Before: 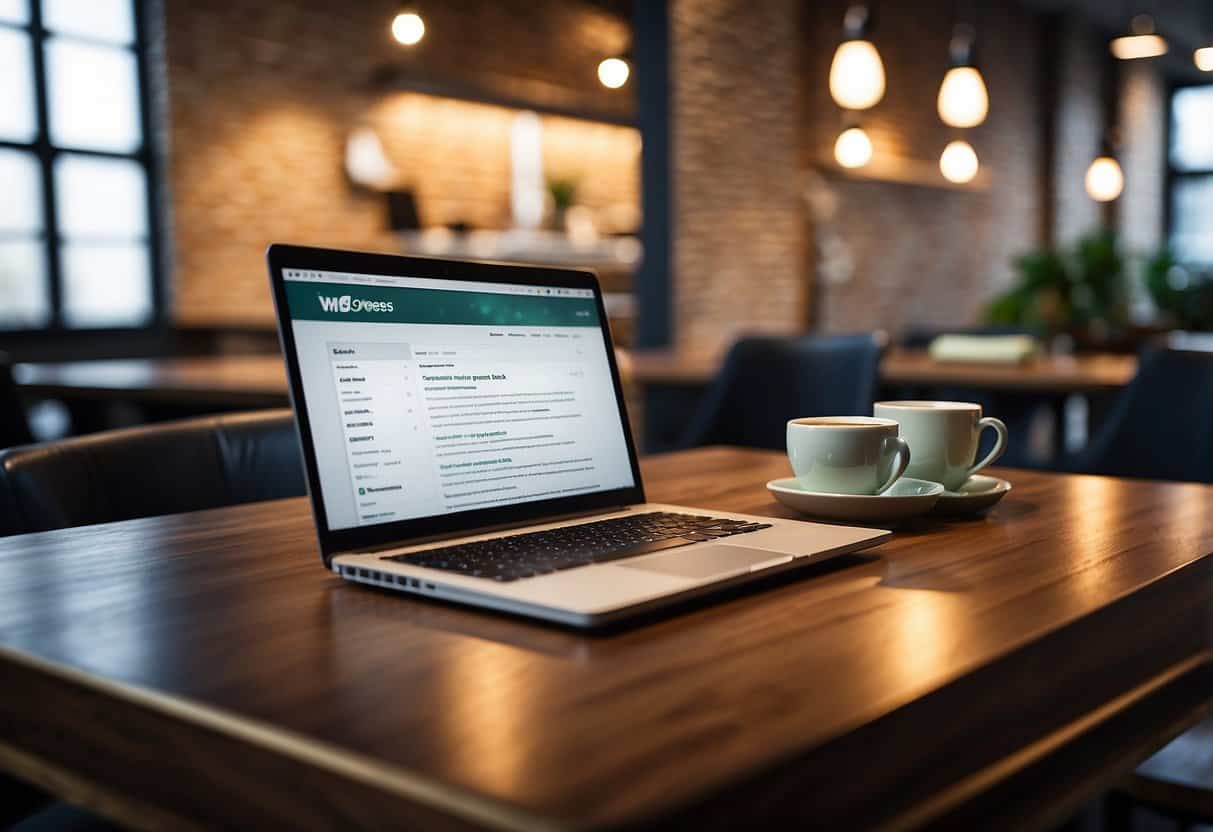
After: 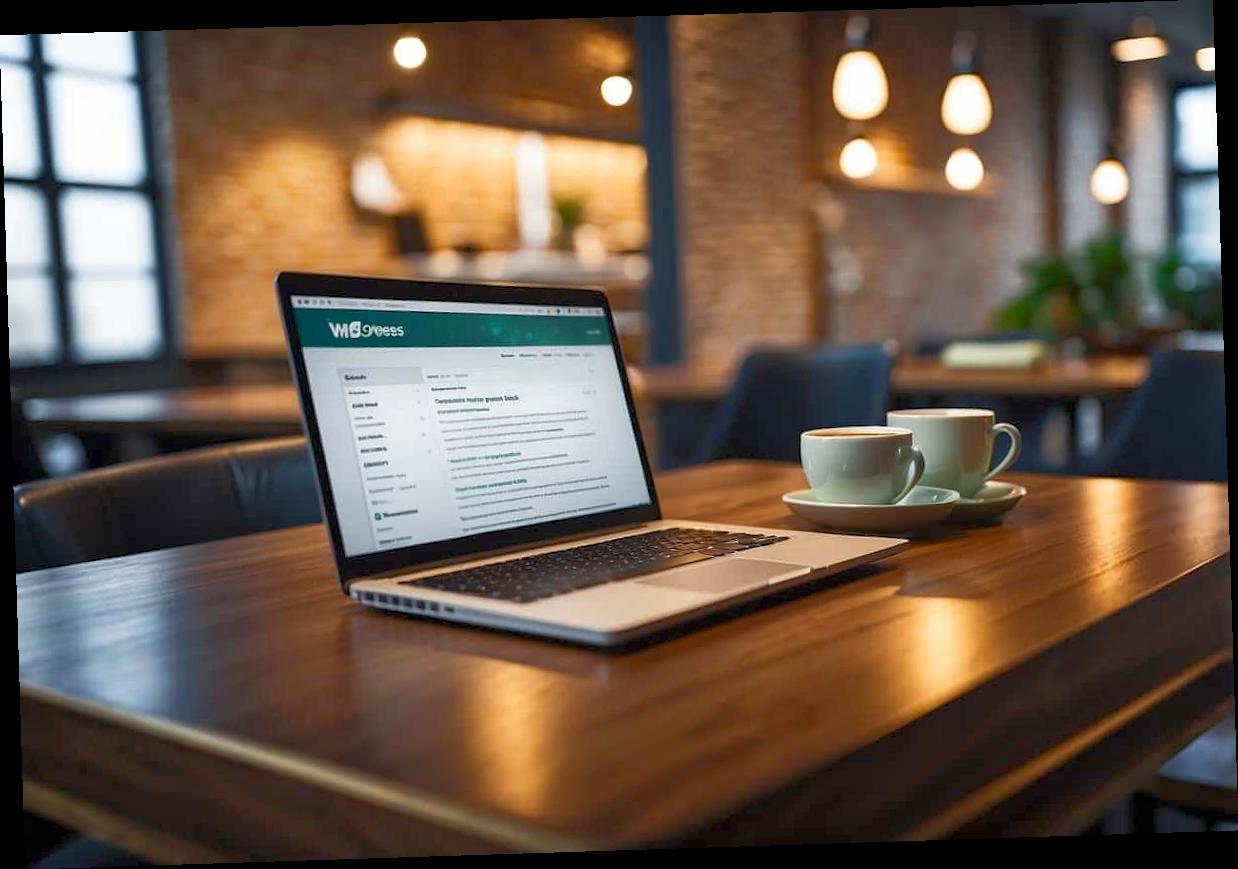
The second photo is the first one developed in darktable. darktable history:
rotate and perspective: rotation -1.77°, lens shift (horizontal) 0.004, automatic cropping off
color balance rgb: perceptual saturation grading › global saturation 10%, global vibrance 10%
rgb curve: curves: ch0 [(0, 0) (0.072, 0.166) (0.217, 0.293) (0.414, 0.42) (1, 1)], compensate middle gray true, preserve colors basic power
